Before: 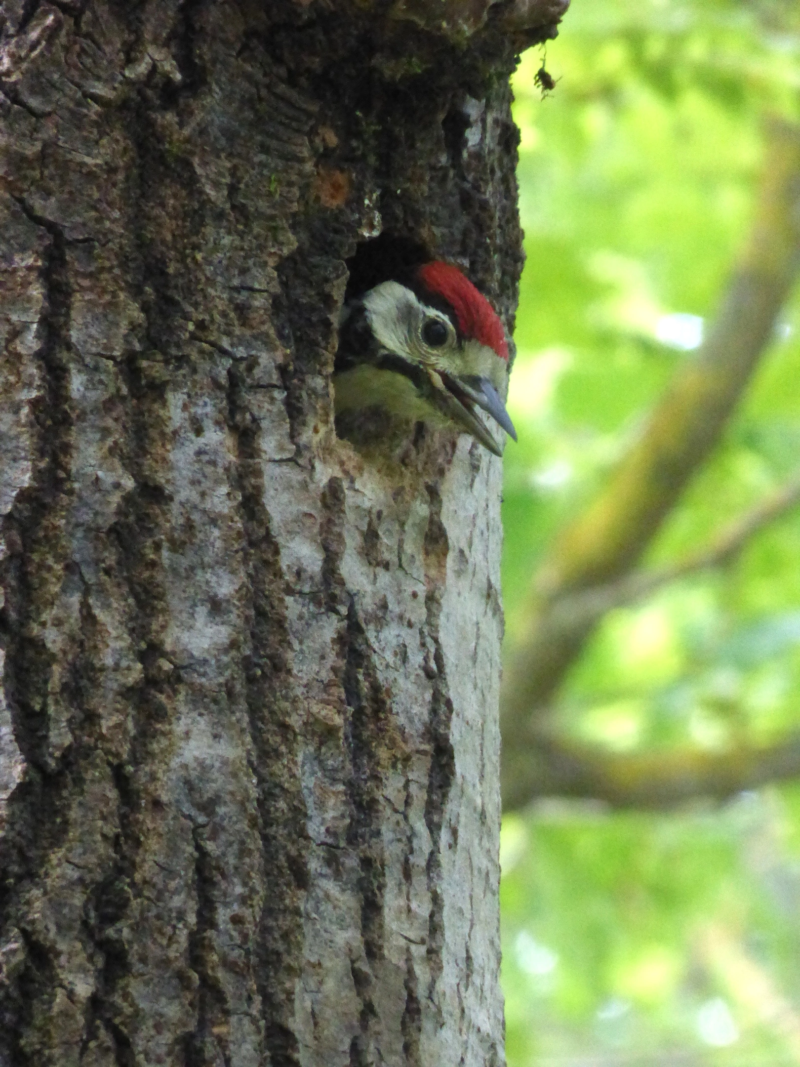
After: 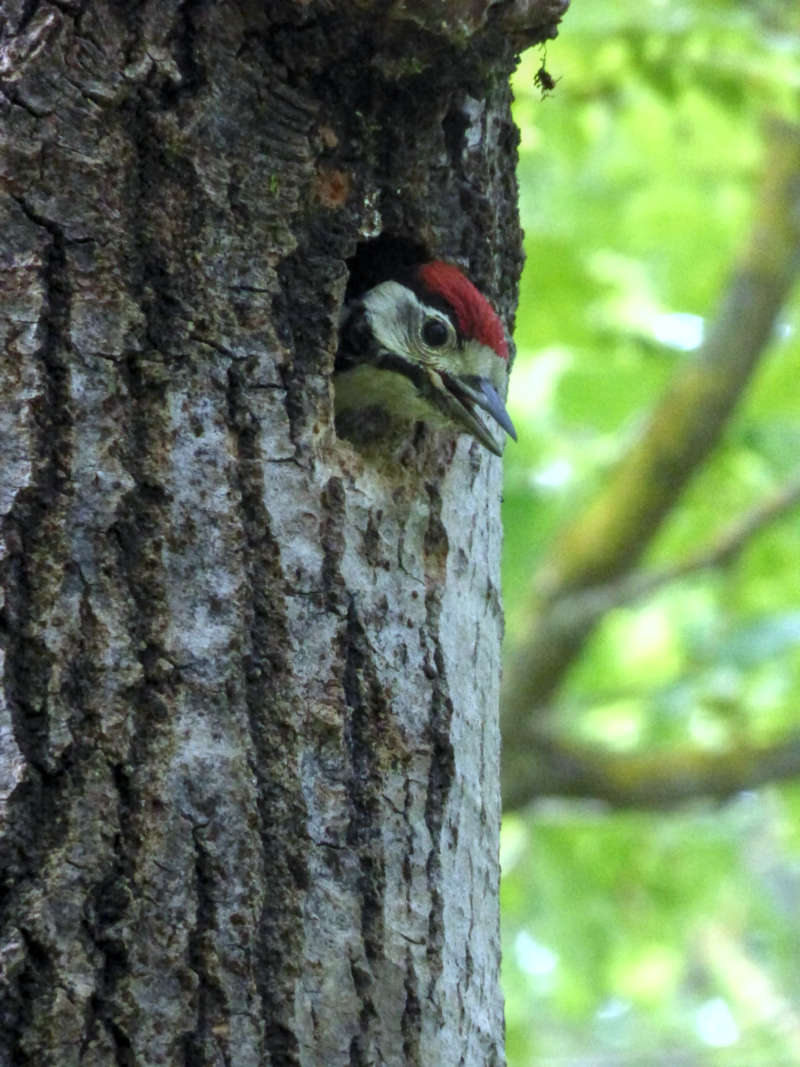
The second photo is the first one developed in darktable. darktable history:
local contrast: detail 130%
white balance: red 0.924, blue 1.095
